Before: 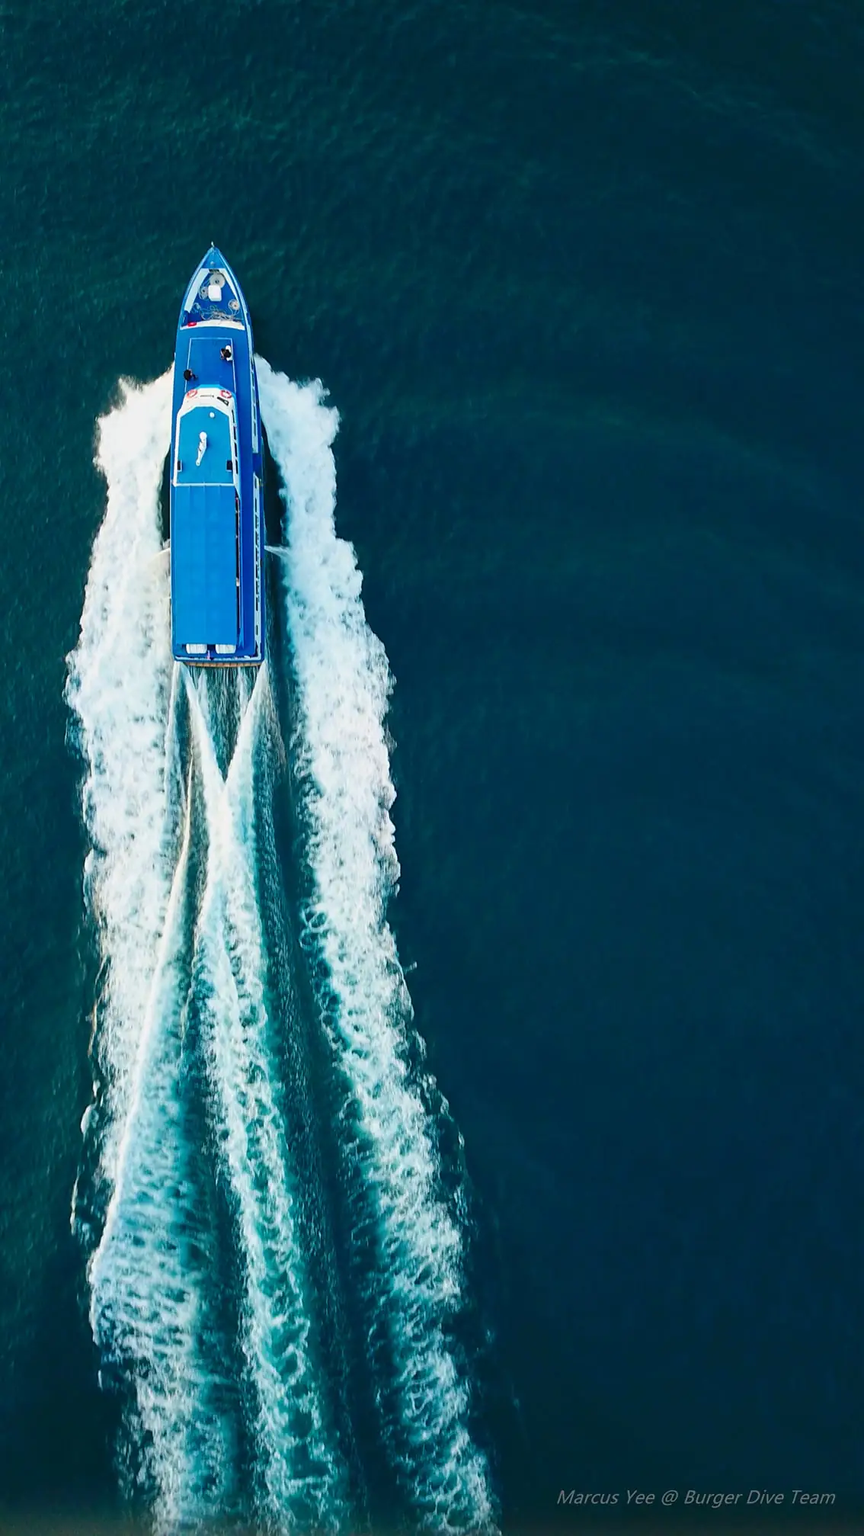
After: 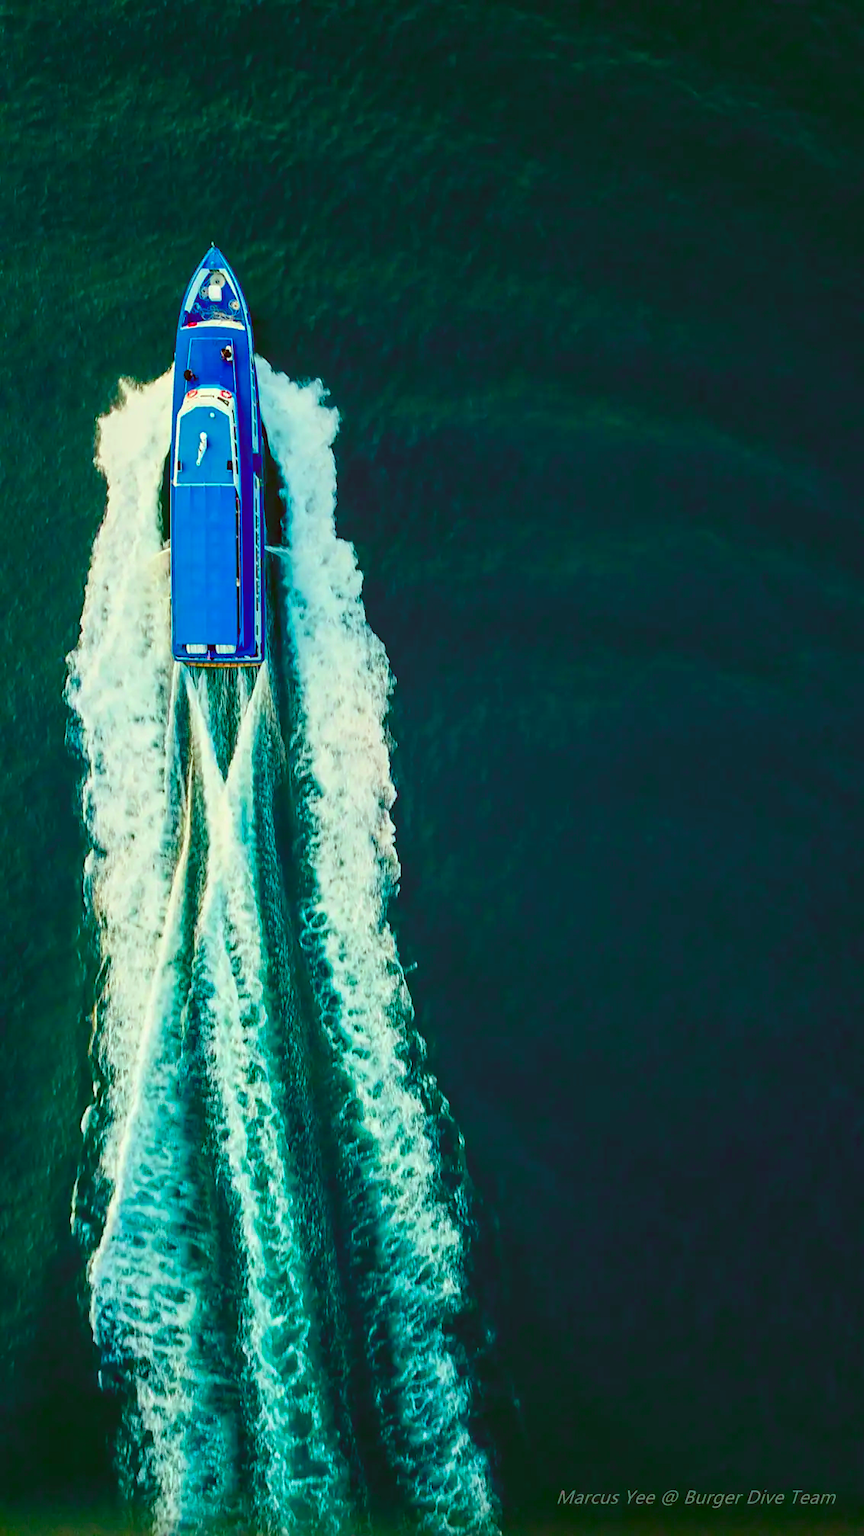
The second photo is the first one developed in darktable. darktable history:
color zones: curves: ch0 [(0, 0.613) (0.01, 0.613) (0.245, 0.448) (0.498, 0.529) (0.642, 0.665) (0.879, 0.777) (0.99, 0.613)]; ch1 [(0, 0) (0.143, 0) (0.286, 0) (0.429, 0) (0.571, 0) (0.714, 0) (0.857, 0)], mix -131.09%
color correction: highlights a* -5.94, highlights b* 9.48, shadows a* 10.12, shadows b* 23.94
local contrast: on, module defaults
color balance rgb: perceptual saturation grading › global saturation 20%, perceptual saturation grading › highlights -25%, perceptual saturation grading › shadows 50.52%, global vibrance 40.24%
